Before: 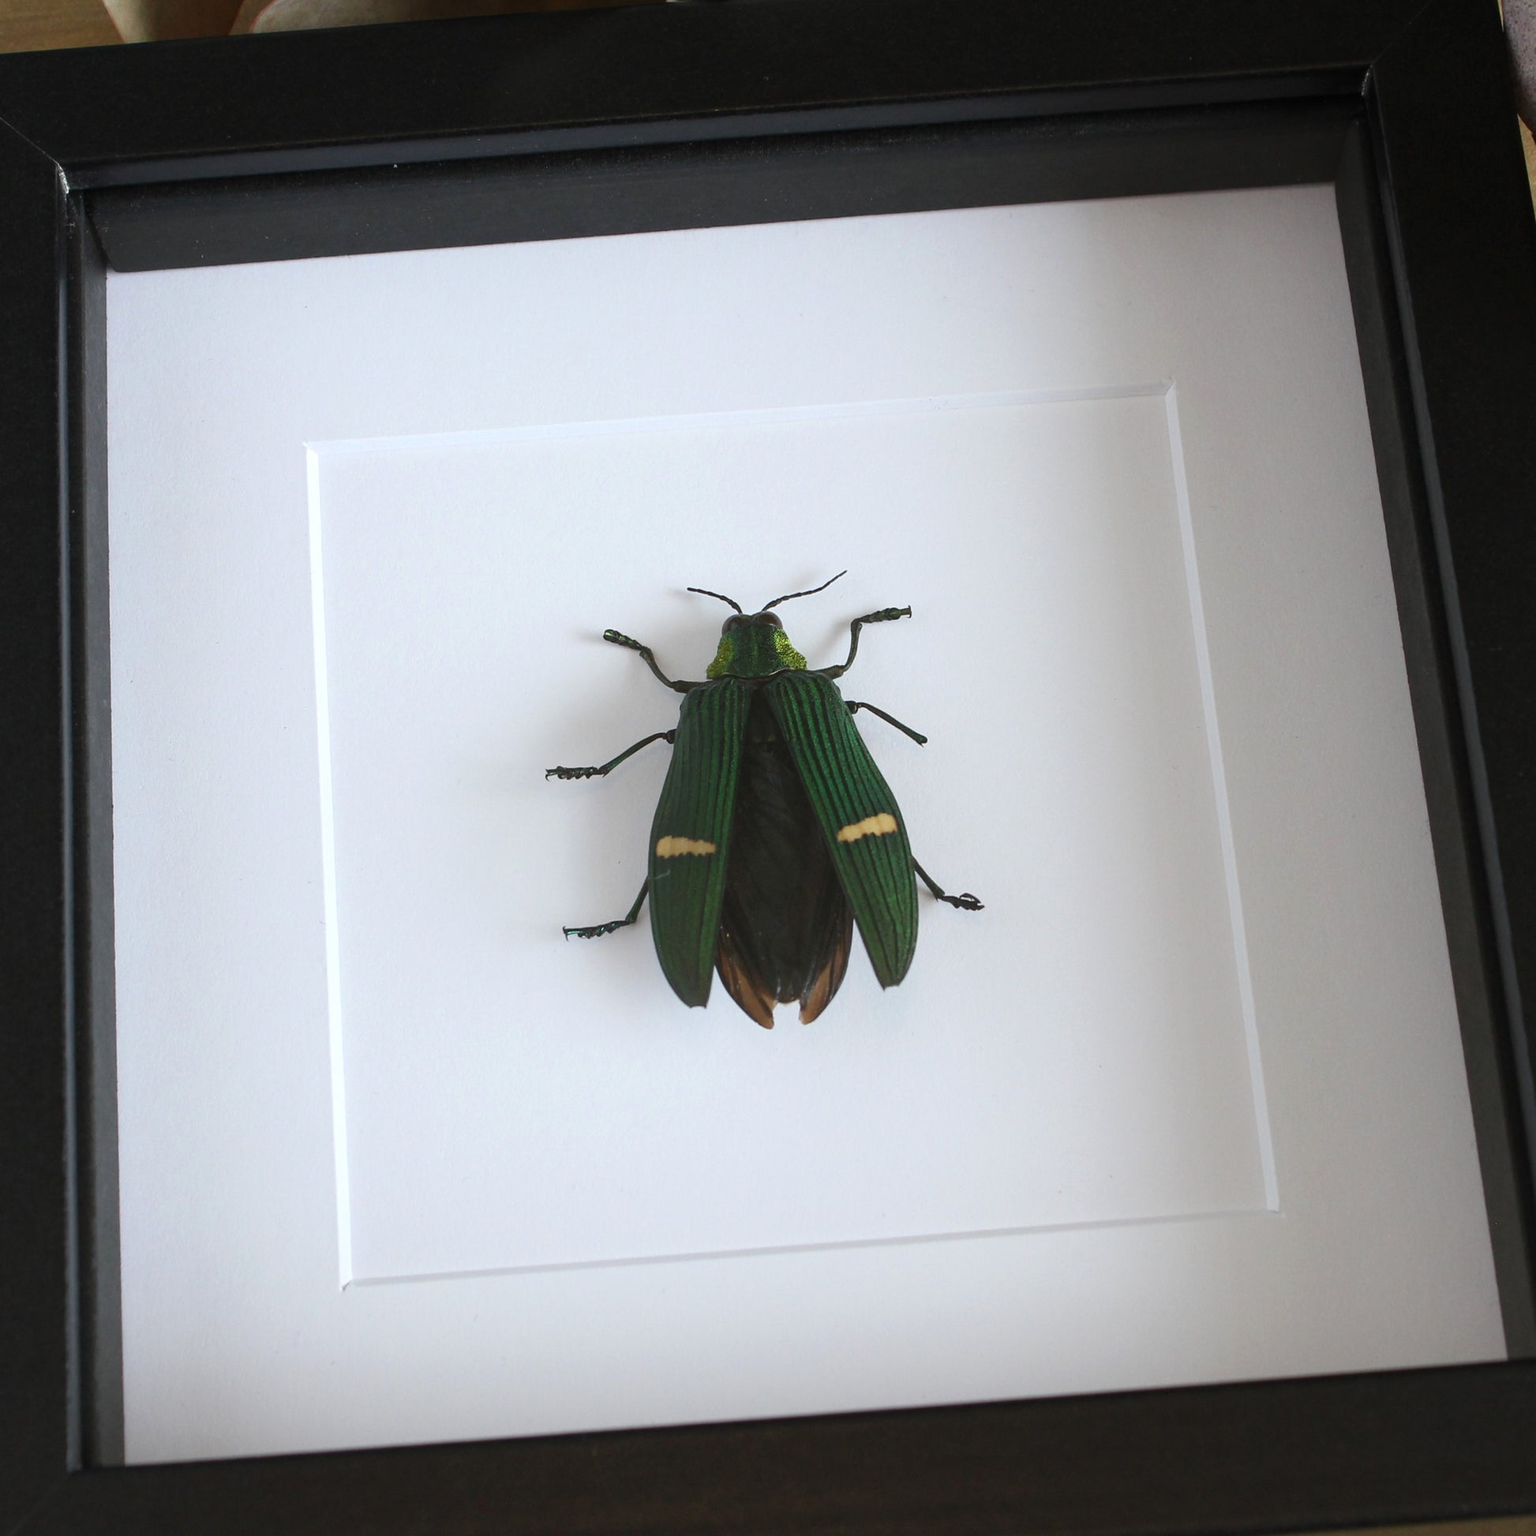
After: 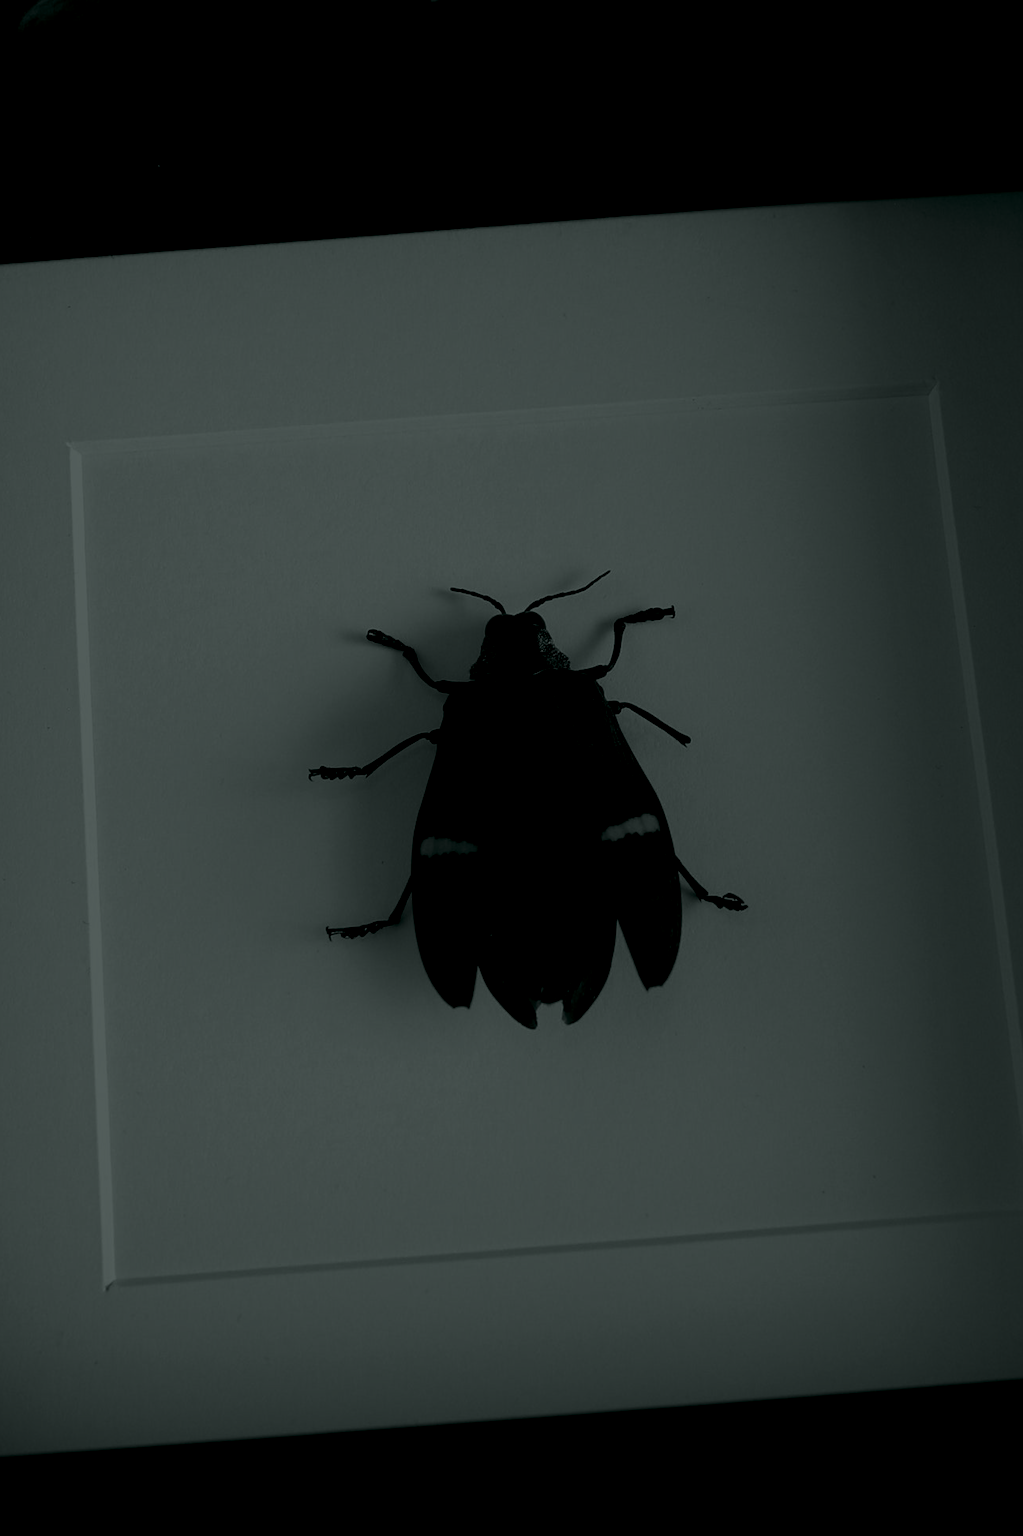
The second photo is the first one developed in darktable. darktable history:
colorize: hue 90°, saturation 19%, lightness 1.59%, version 1
crop: left 15.419%, right 17.914%
levels: levels [0, 0.618, 1]
